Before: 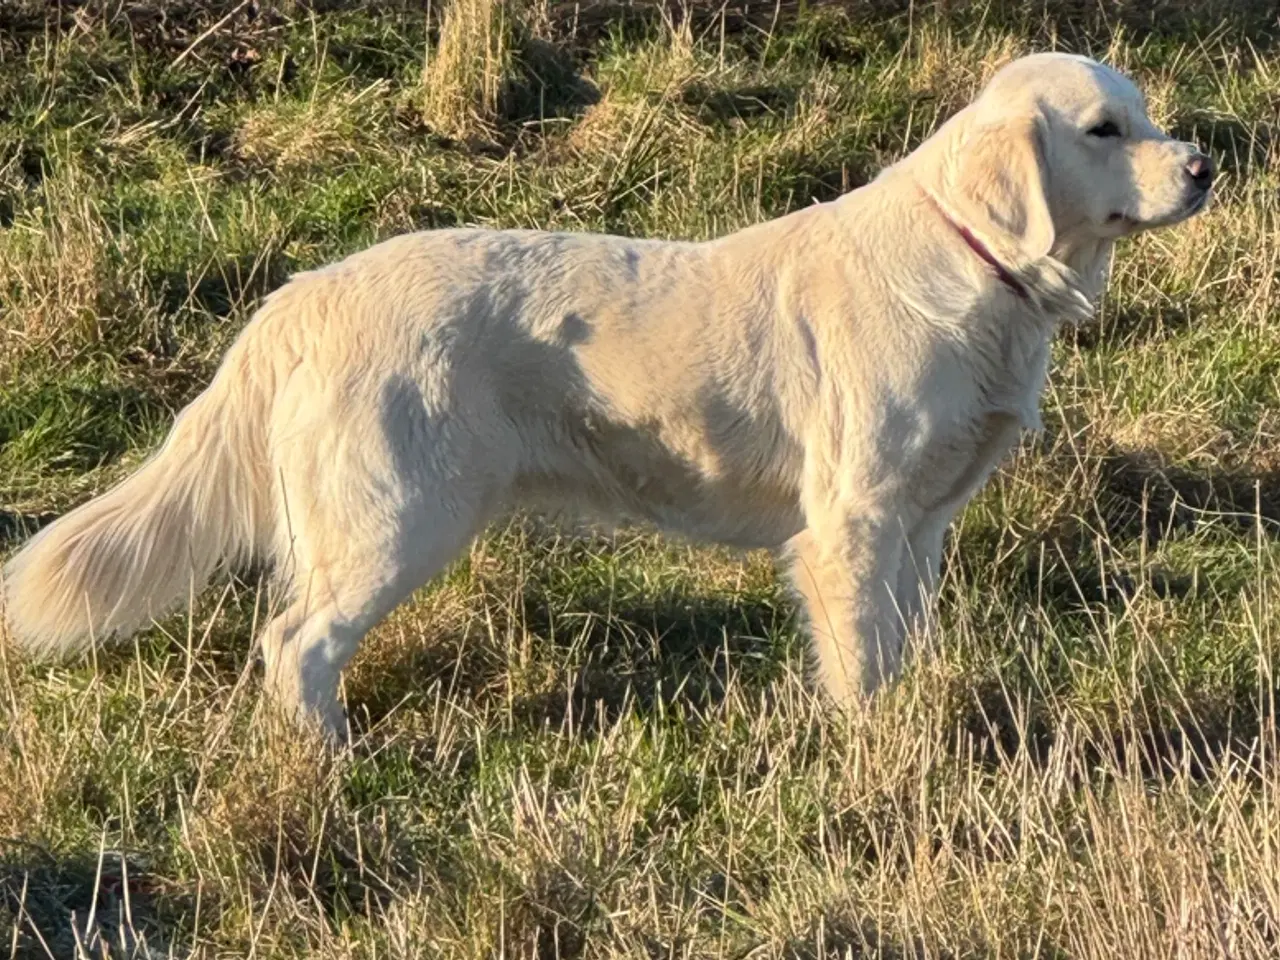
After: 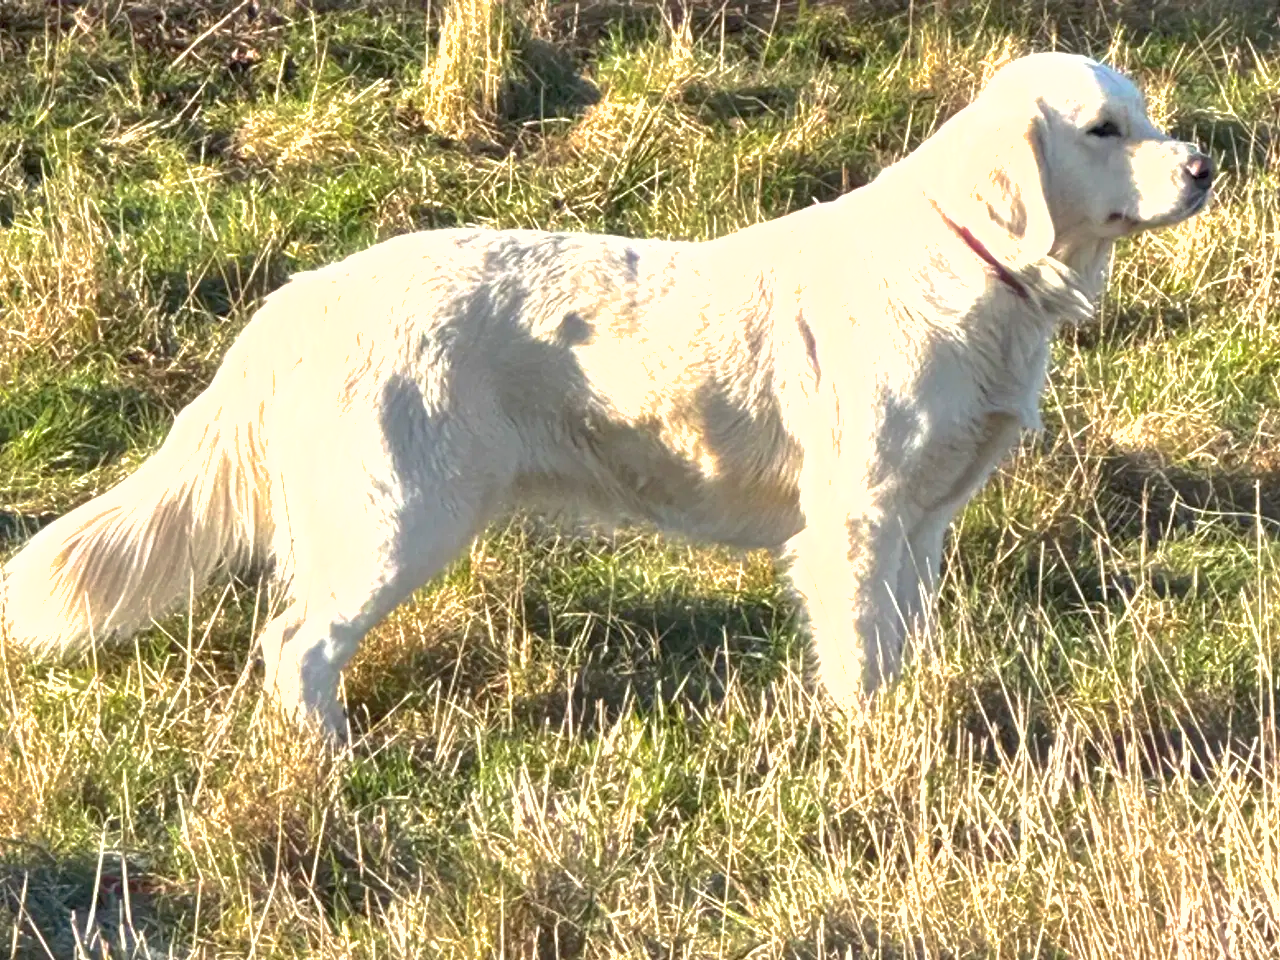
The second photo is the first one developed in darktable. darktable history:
exposure: black level correction 0, exposure 1.1 EV, compensate exposure bias true, compensate highlight preservation false
shadows and highlights: on, module defaults
